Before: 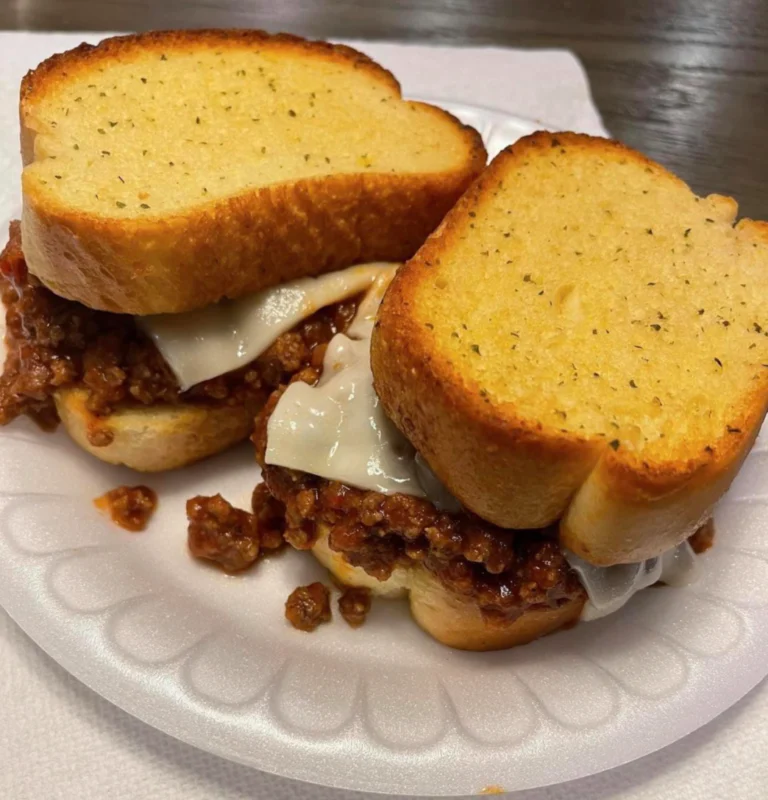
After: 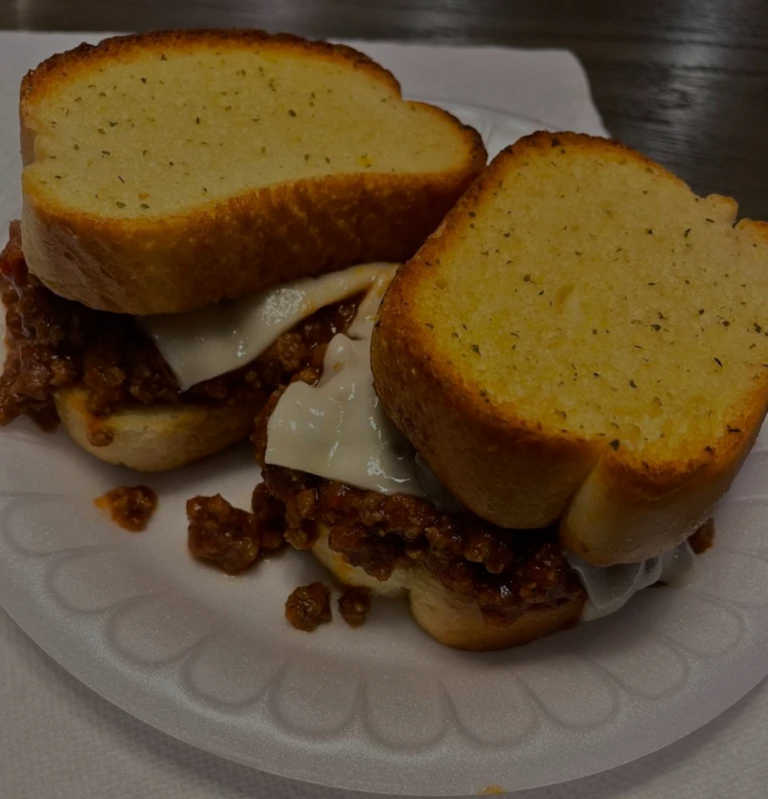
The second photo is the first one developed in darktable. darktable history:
crop: bottom 0.071%
tone equalizer: -8 EV -2 EV, -7 EV -2 EV, -6 EV -2 EV, -5 EV -2 EV, -4 EV -2 EV, -3 EV -2 EV, -2 EV -2 EV, -1 EV -1.63 EV, +0 EV -2 EV
